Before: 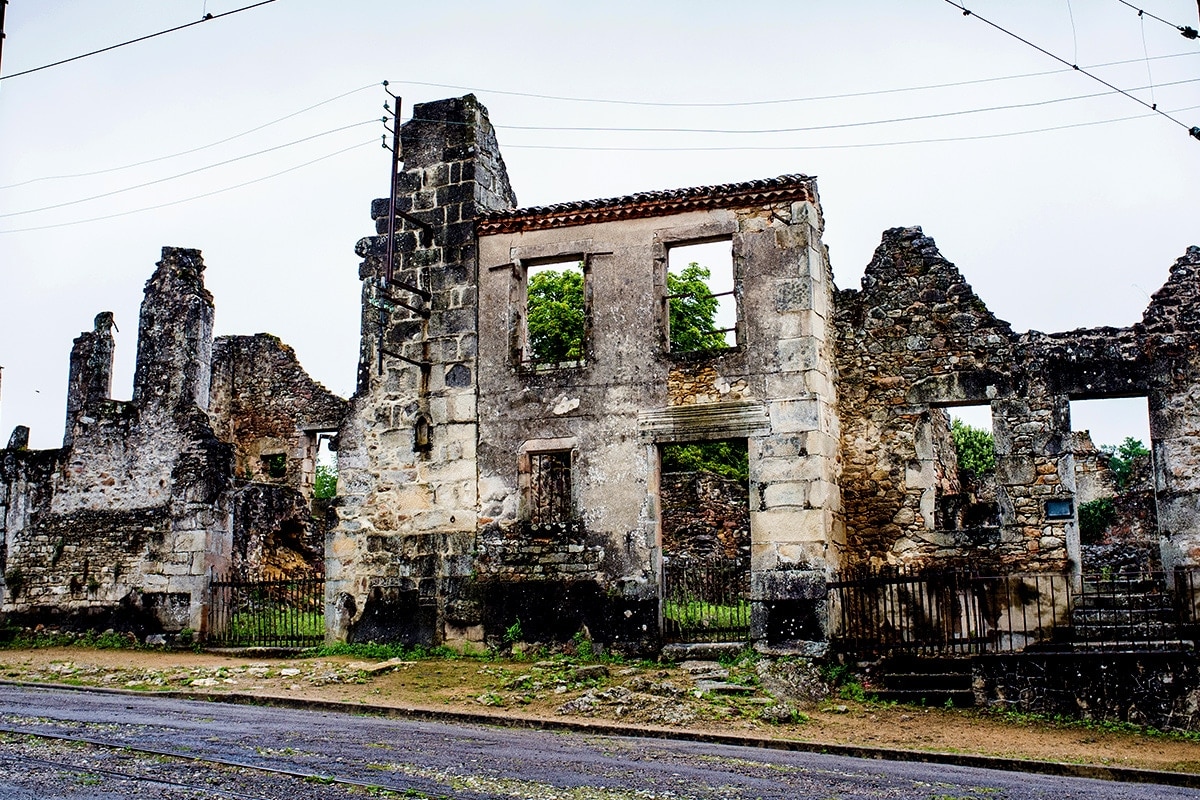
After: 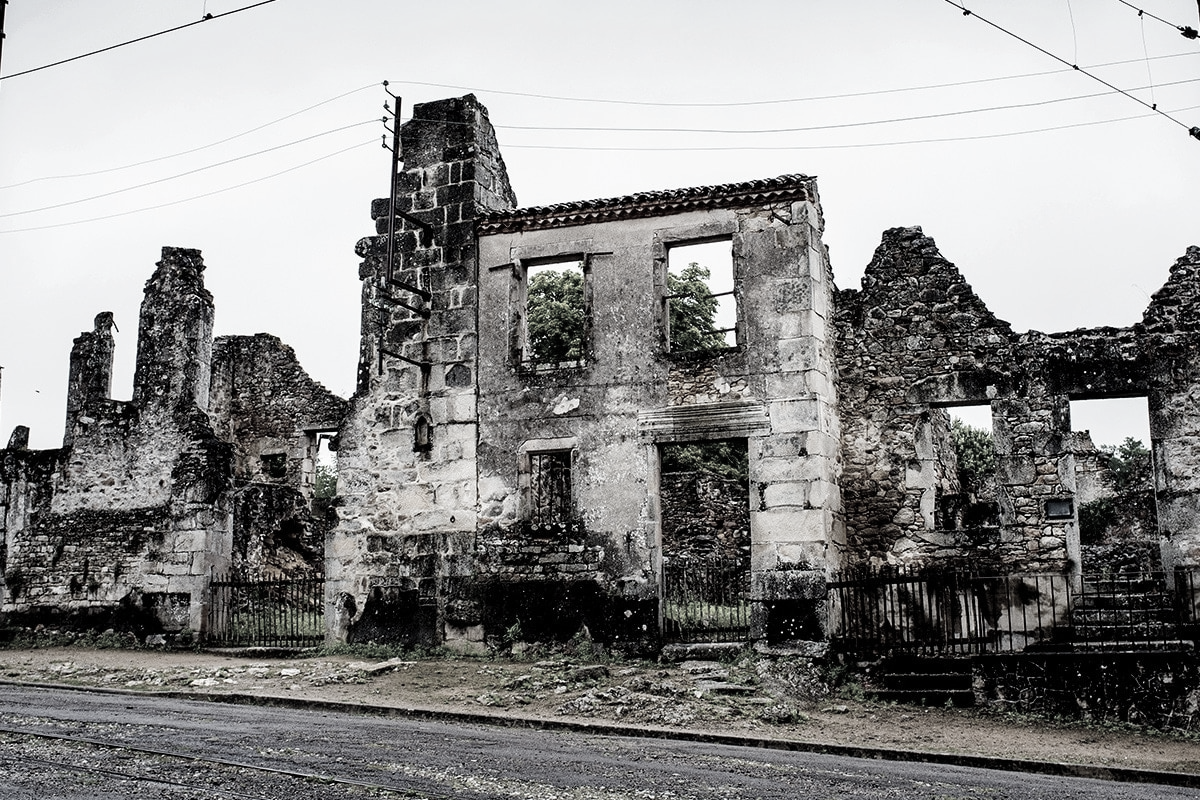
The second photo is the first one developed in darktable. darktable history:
color correction: highlights b* 0.054, saturation 0.182
